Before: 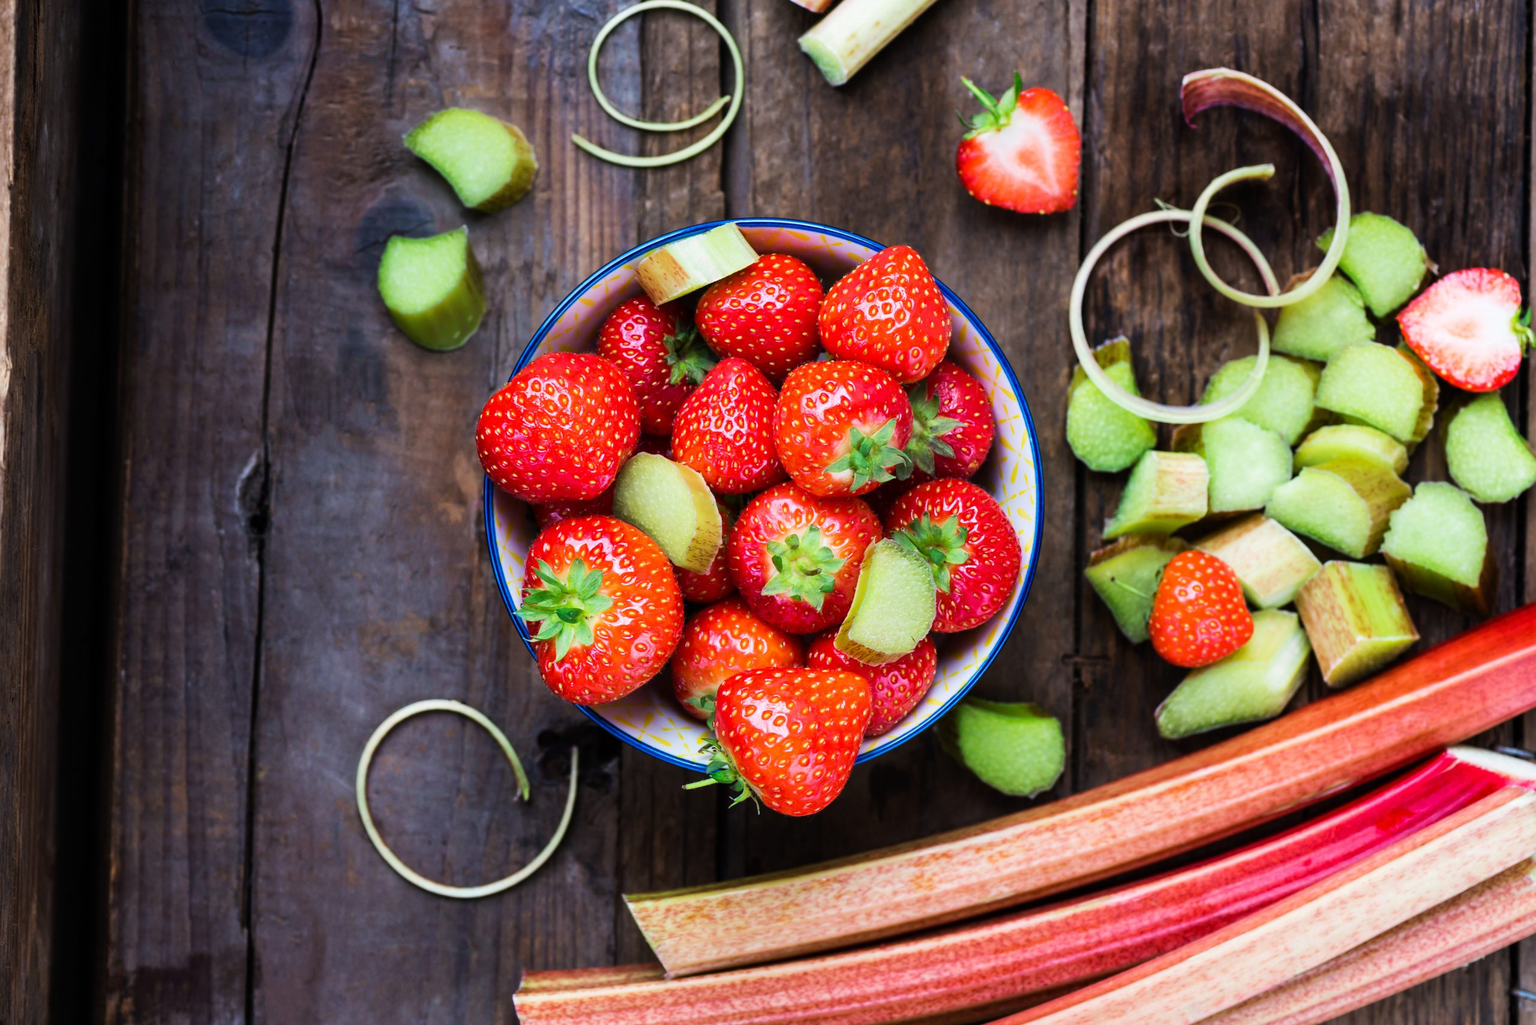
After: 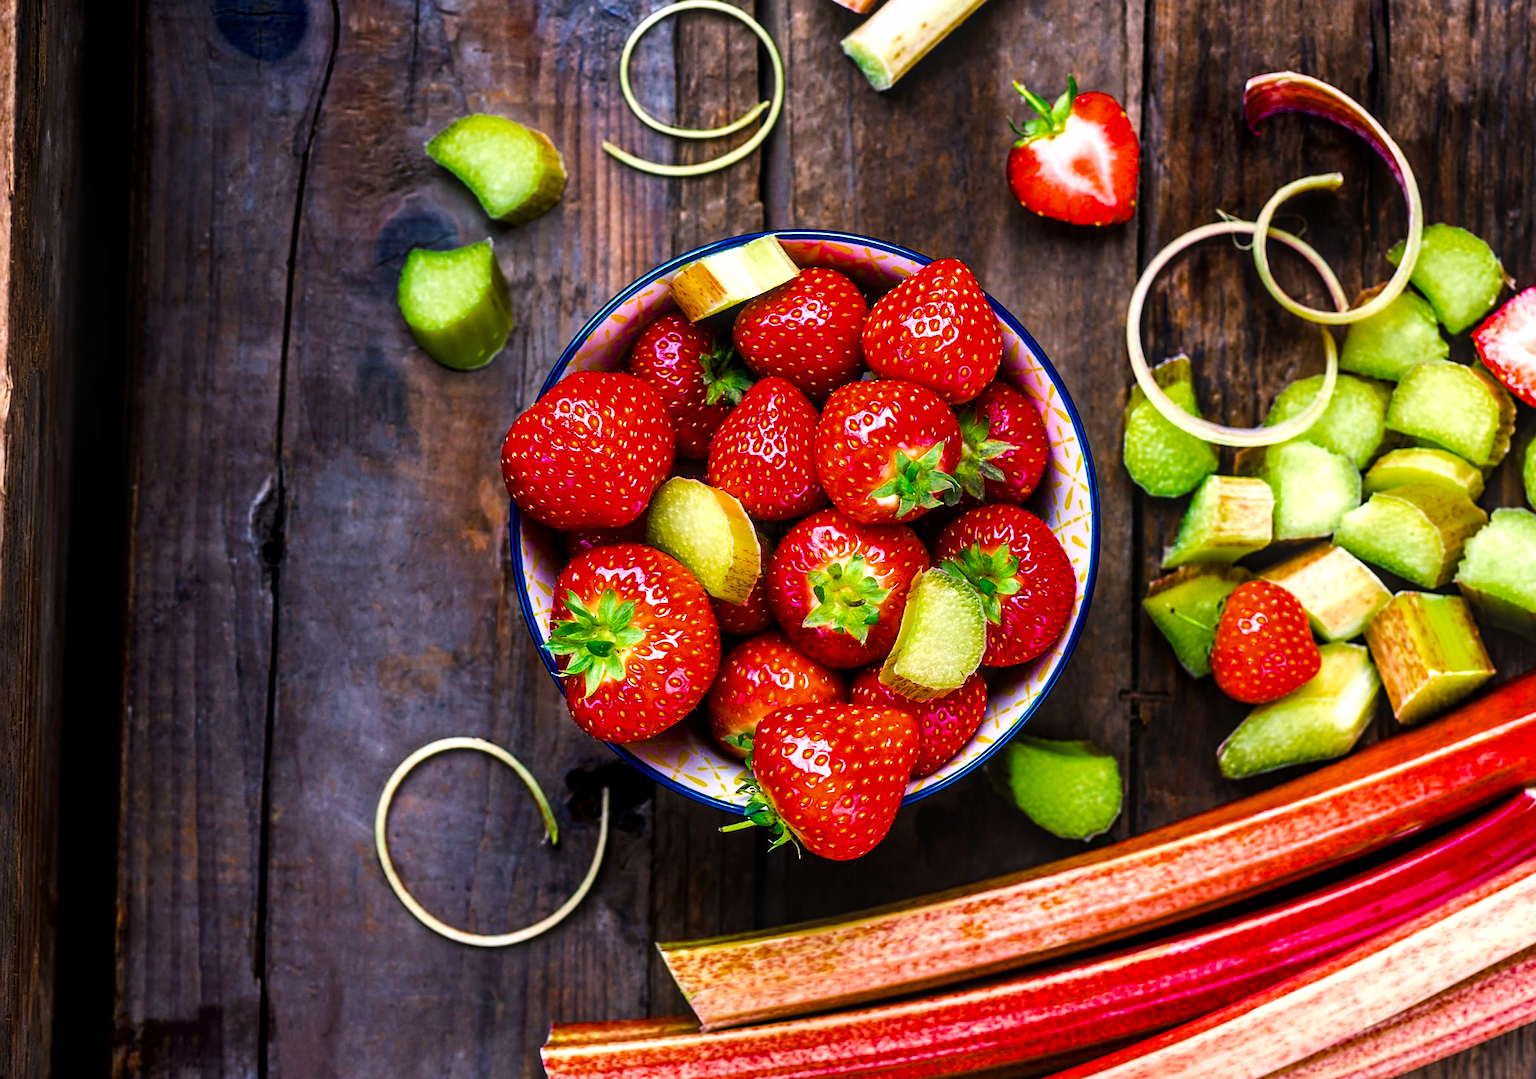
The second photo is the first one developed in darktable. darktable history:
local contrast: on, module defaults
color balance rgb: shadows lift › chroma 0.714%, shadows lift › hue 112.99°, highlights gain › chroma 2.438%, highlights gain › hue 36.43°, linear chroma grading › global chroma 9.918%, perceptual saturation grading › global saturation 24.961%, perceptual brilliance grading › highlights 7.666%, perceptual brilliance grading › mid-tones 4.493%, perceptual brilliance grading › shadows 1.224%, global vibrance 9.871%, contrast 14.628%, saturation formula JzAzBz (2021)
sharpen: on, module defaults
crop and rotate: left 0%, right 5.077%
